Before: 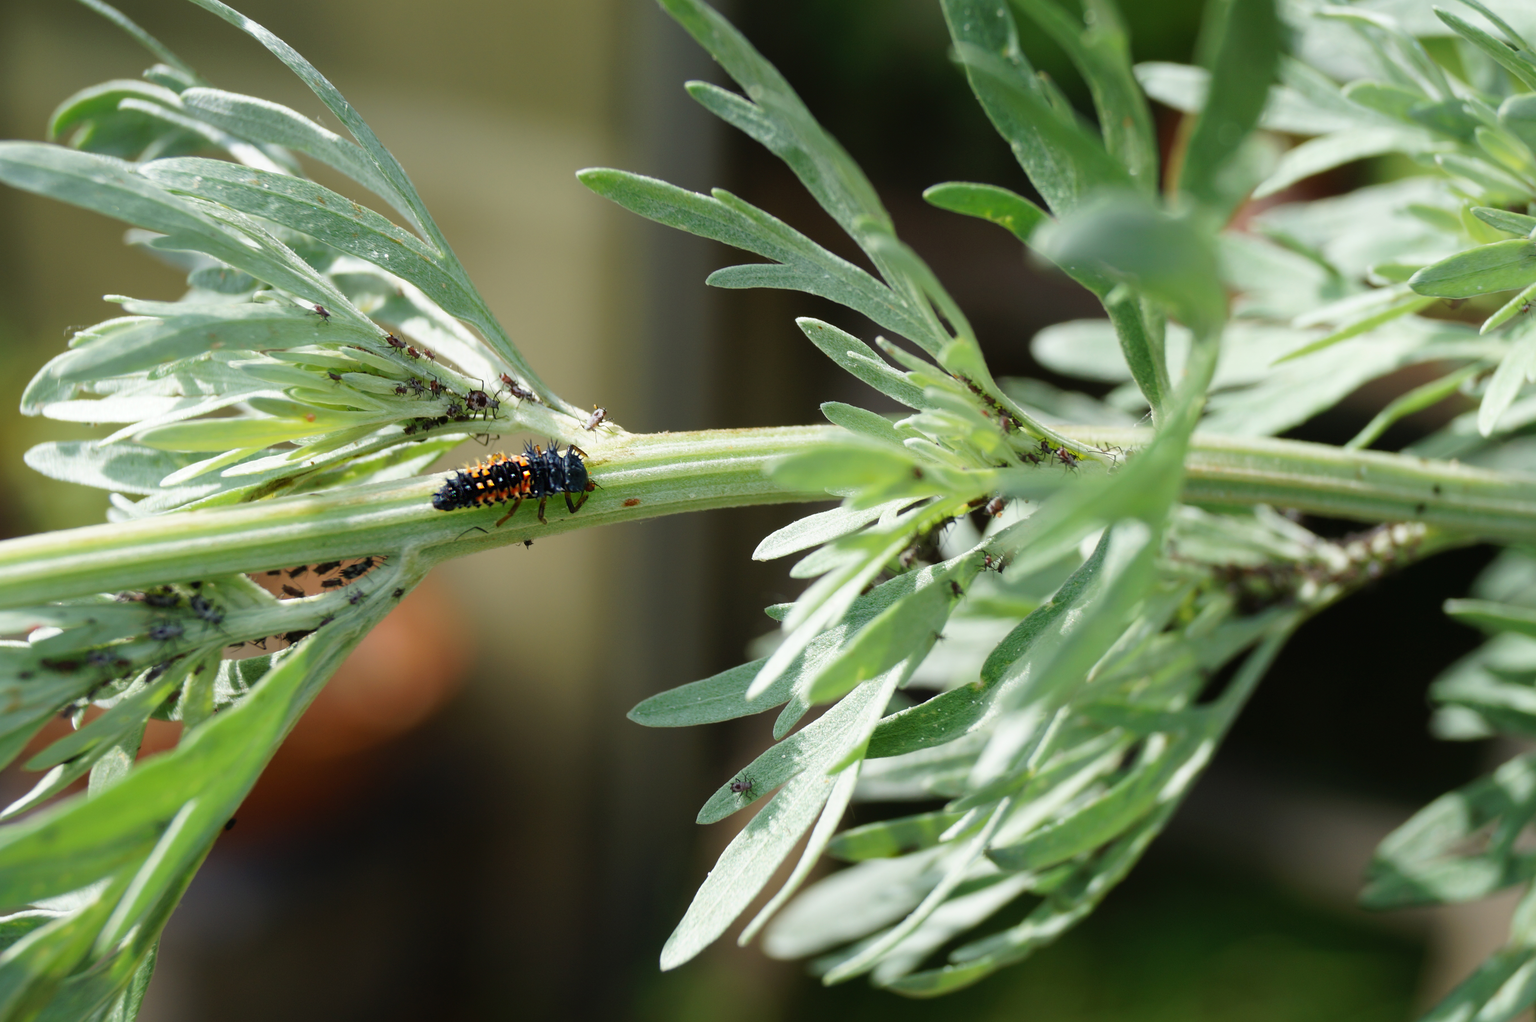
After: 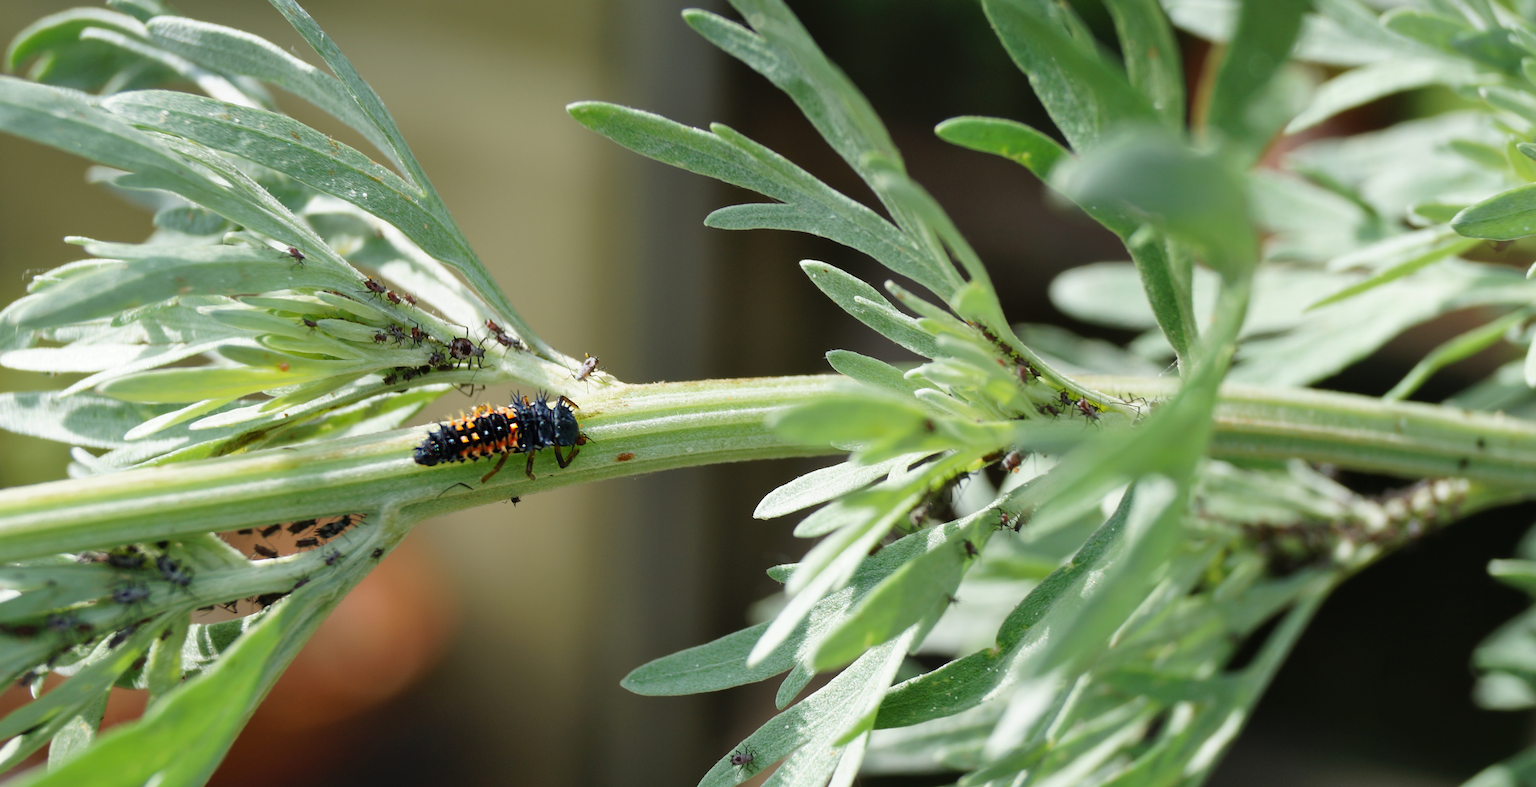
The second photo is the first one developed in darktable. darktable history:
shadows and highlights: shadows 37.51, highlights -28.18, soften with gaussian
crop: left 2.833%, top 7.157%, right 3.05%, bottom 20.364%
